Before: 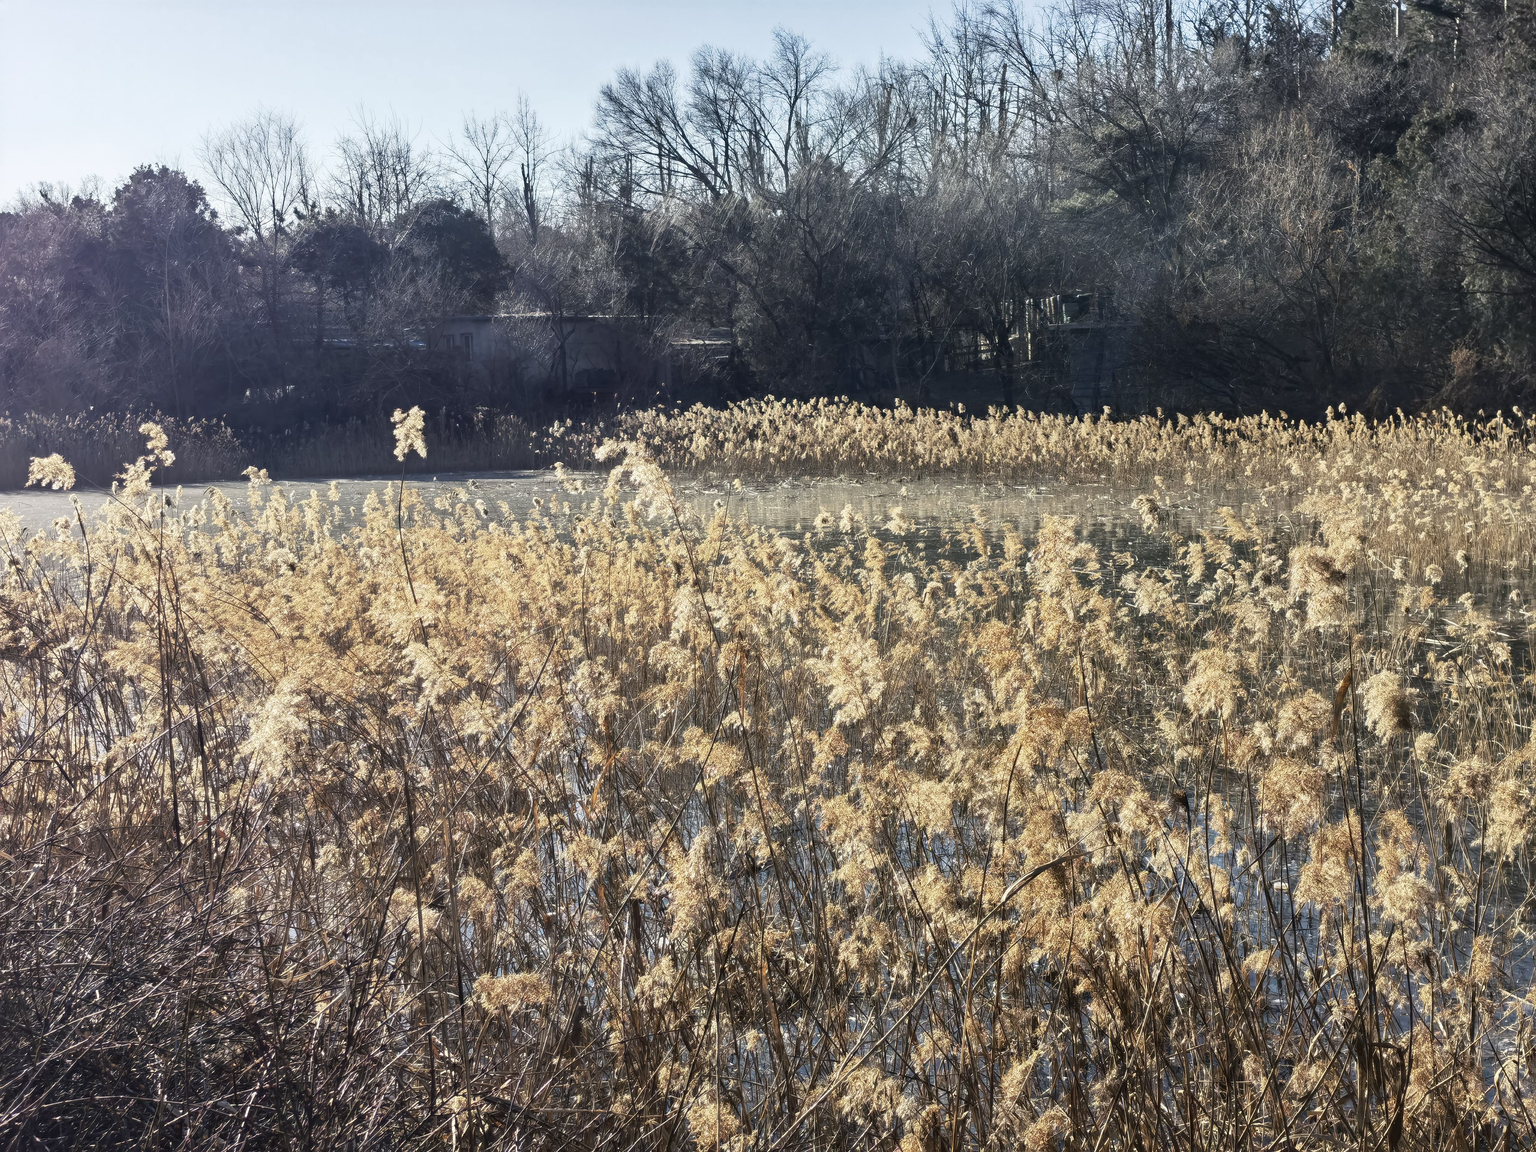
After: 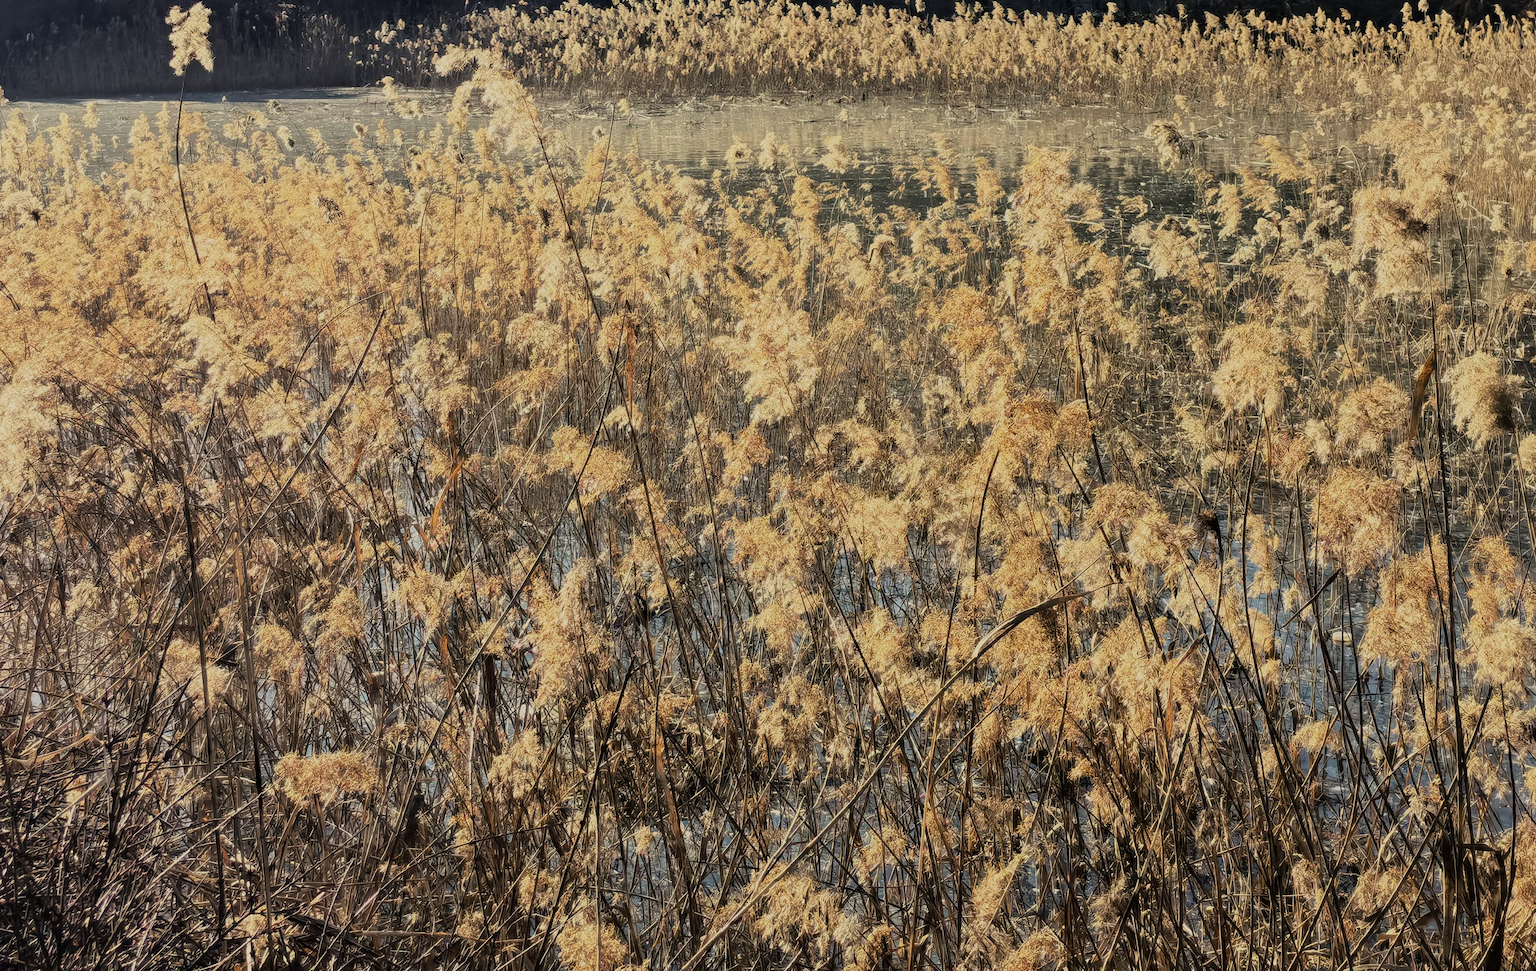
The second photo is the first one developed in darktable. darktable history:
filmic rgb: black relative exposure -7.15 EV, white relative exposure 5.36 EV, hardness 3.02, color science v6 (2022)
crop and rotate: left 17.299%, top 35.115%, right 7.015%, bottom 1.024%
white balance: red 1.029, blue 0.92
